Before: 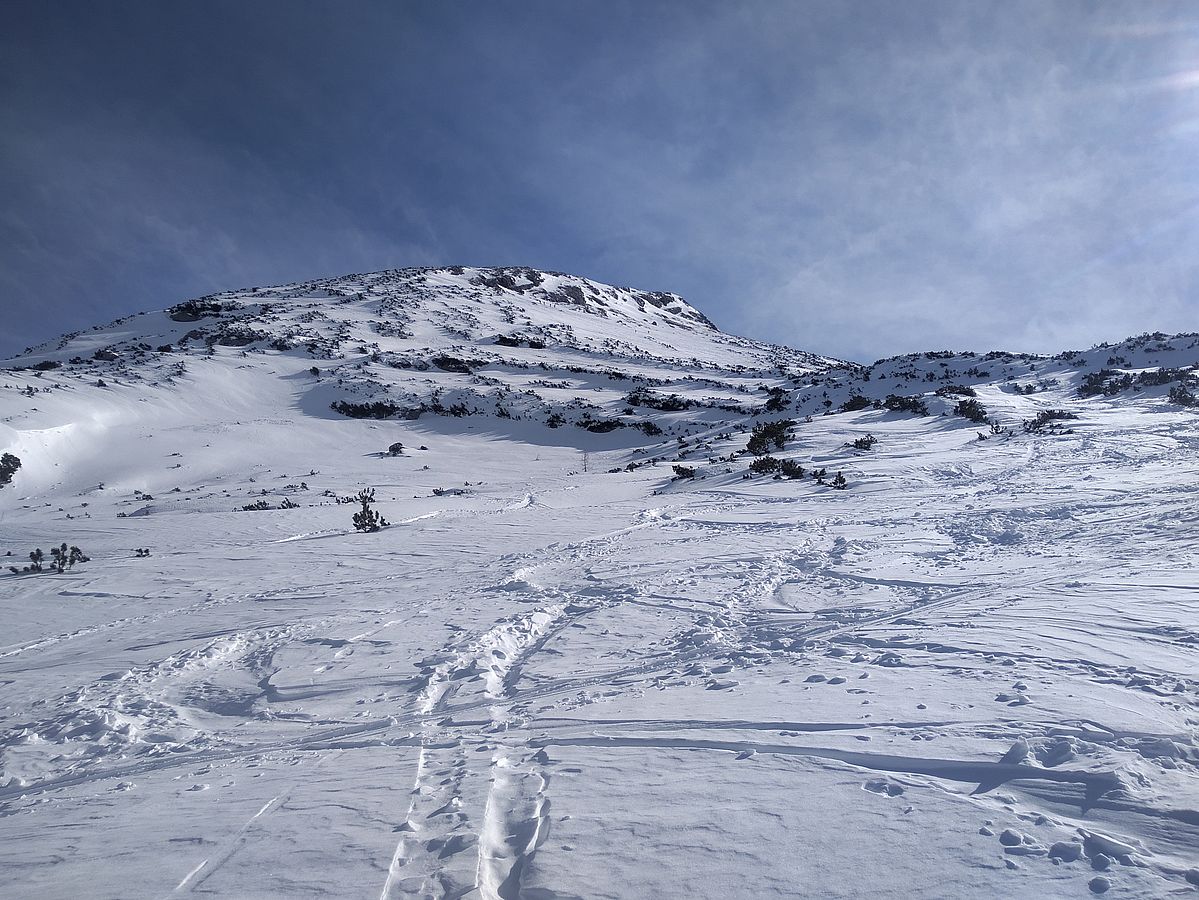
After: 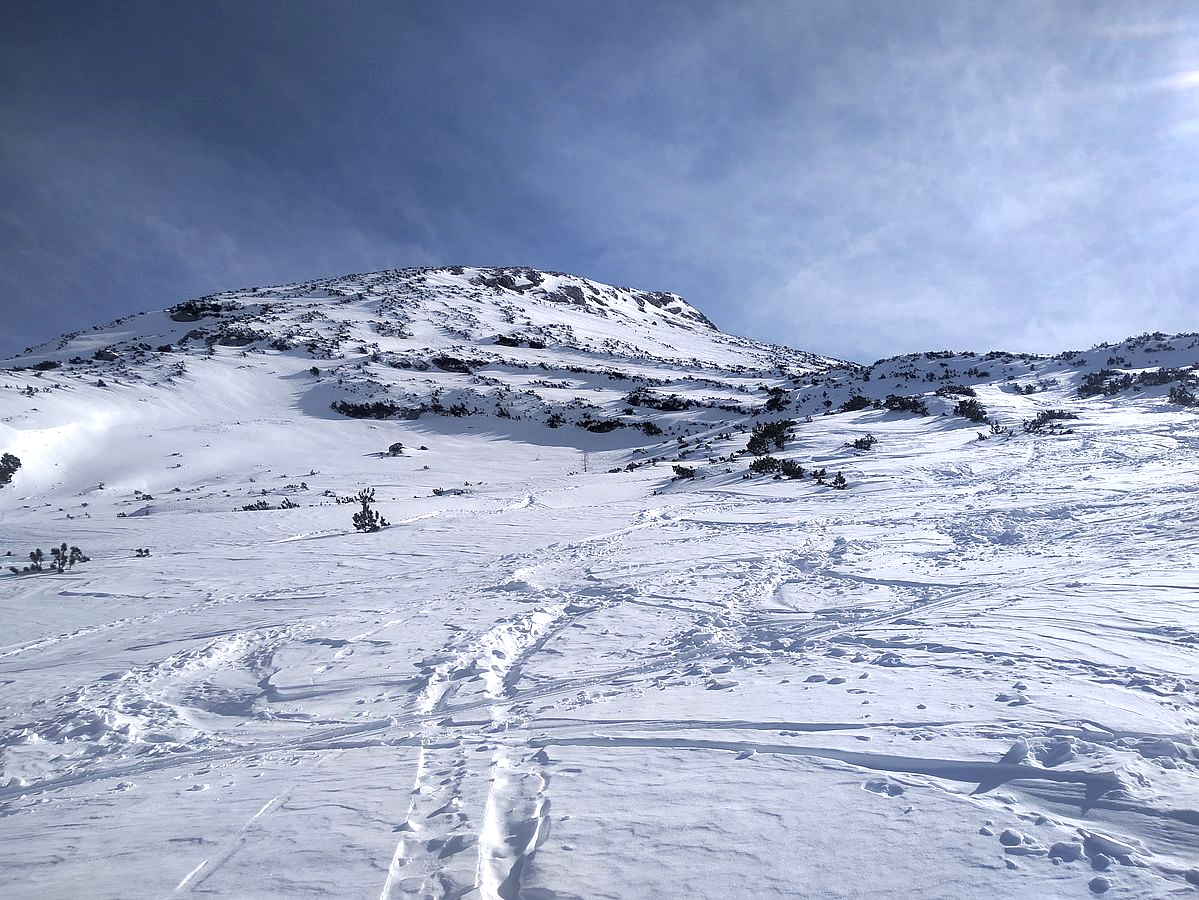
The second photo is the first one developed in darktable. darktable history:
tone equalizer: -8 EV -0.442 EV, -7 EV -0.424 EV, -6 EV -0.334 EV, -5 EV -0.242 EV, -3 EV 0.231 EV, -2 EV 0.315 EV, -1 EV 0.407 EV, +0 EV 0.441 EV
